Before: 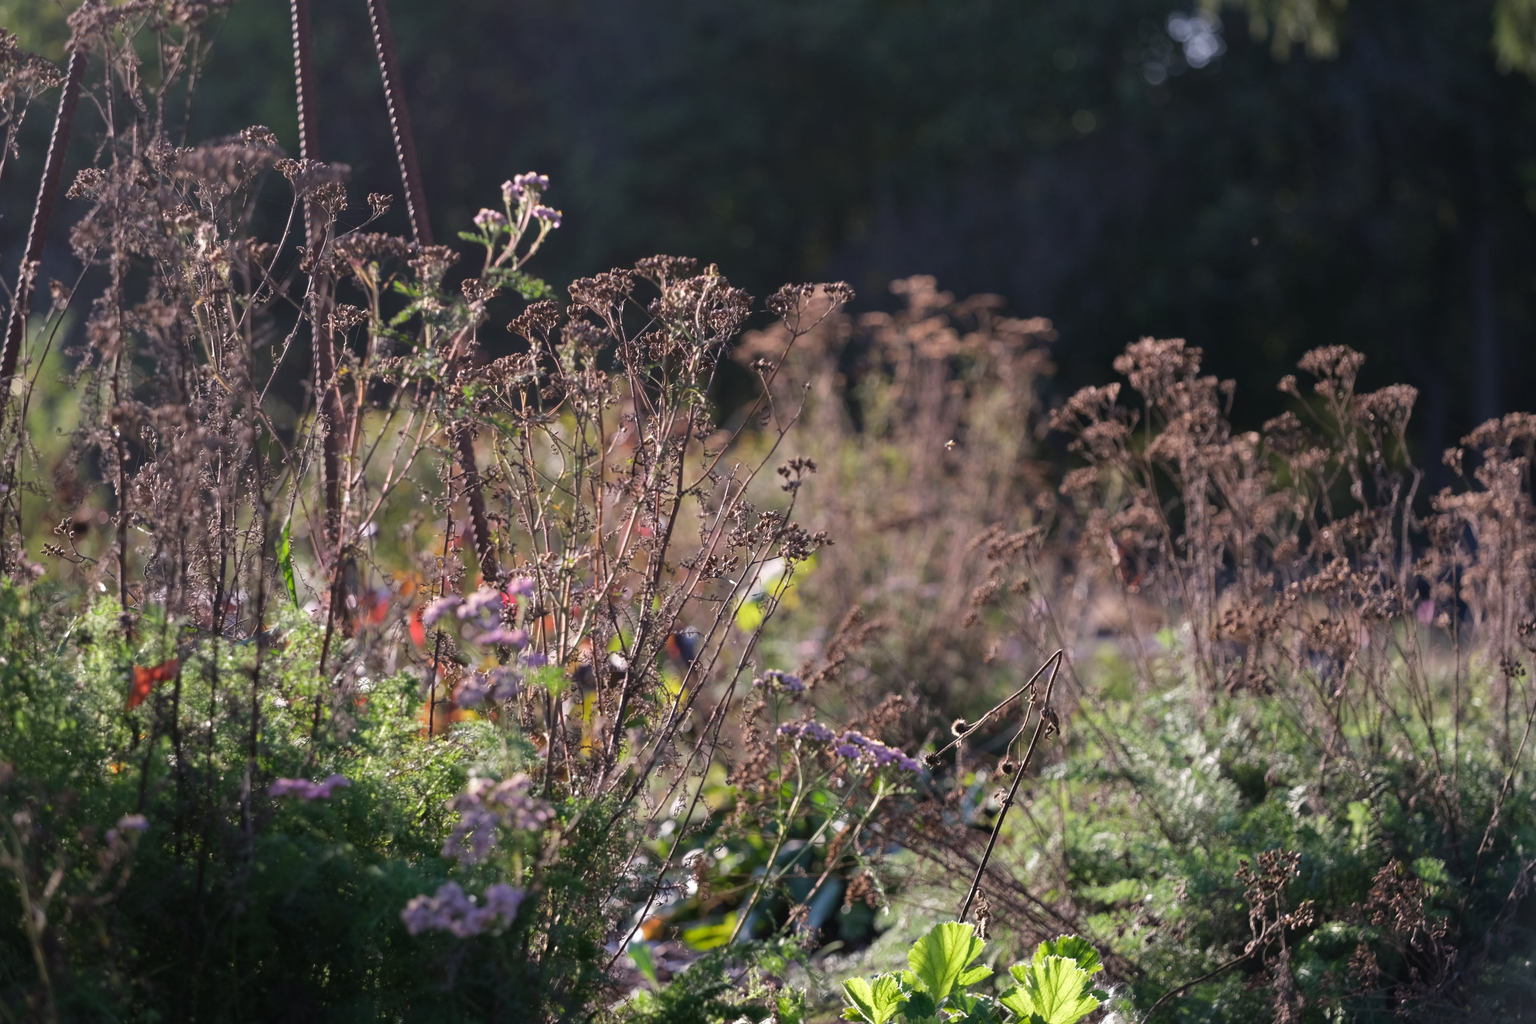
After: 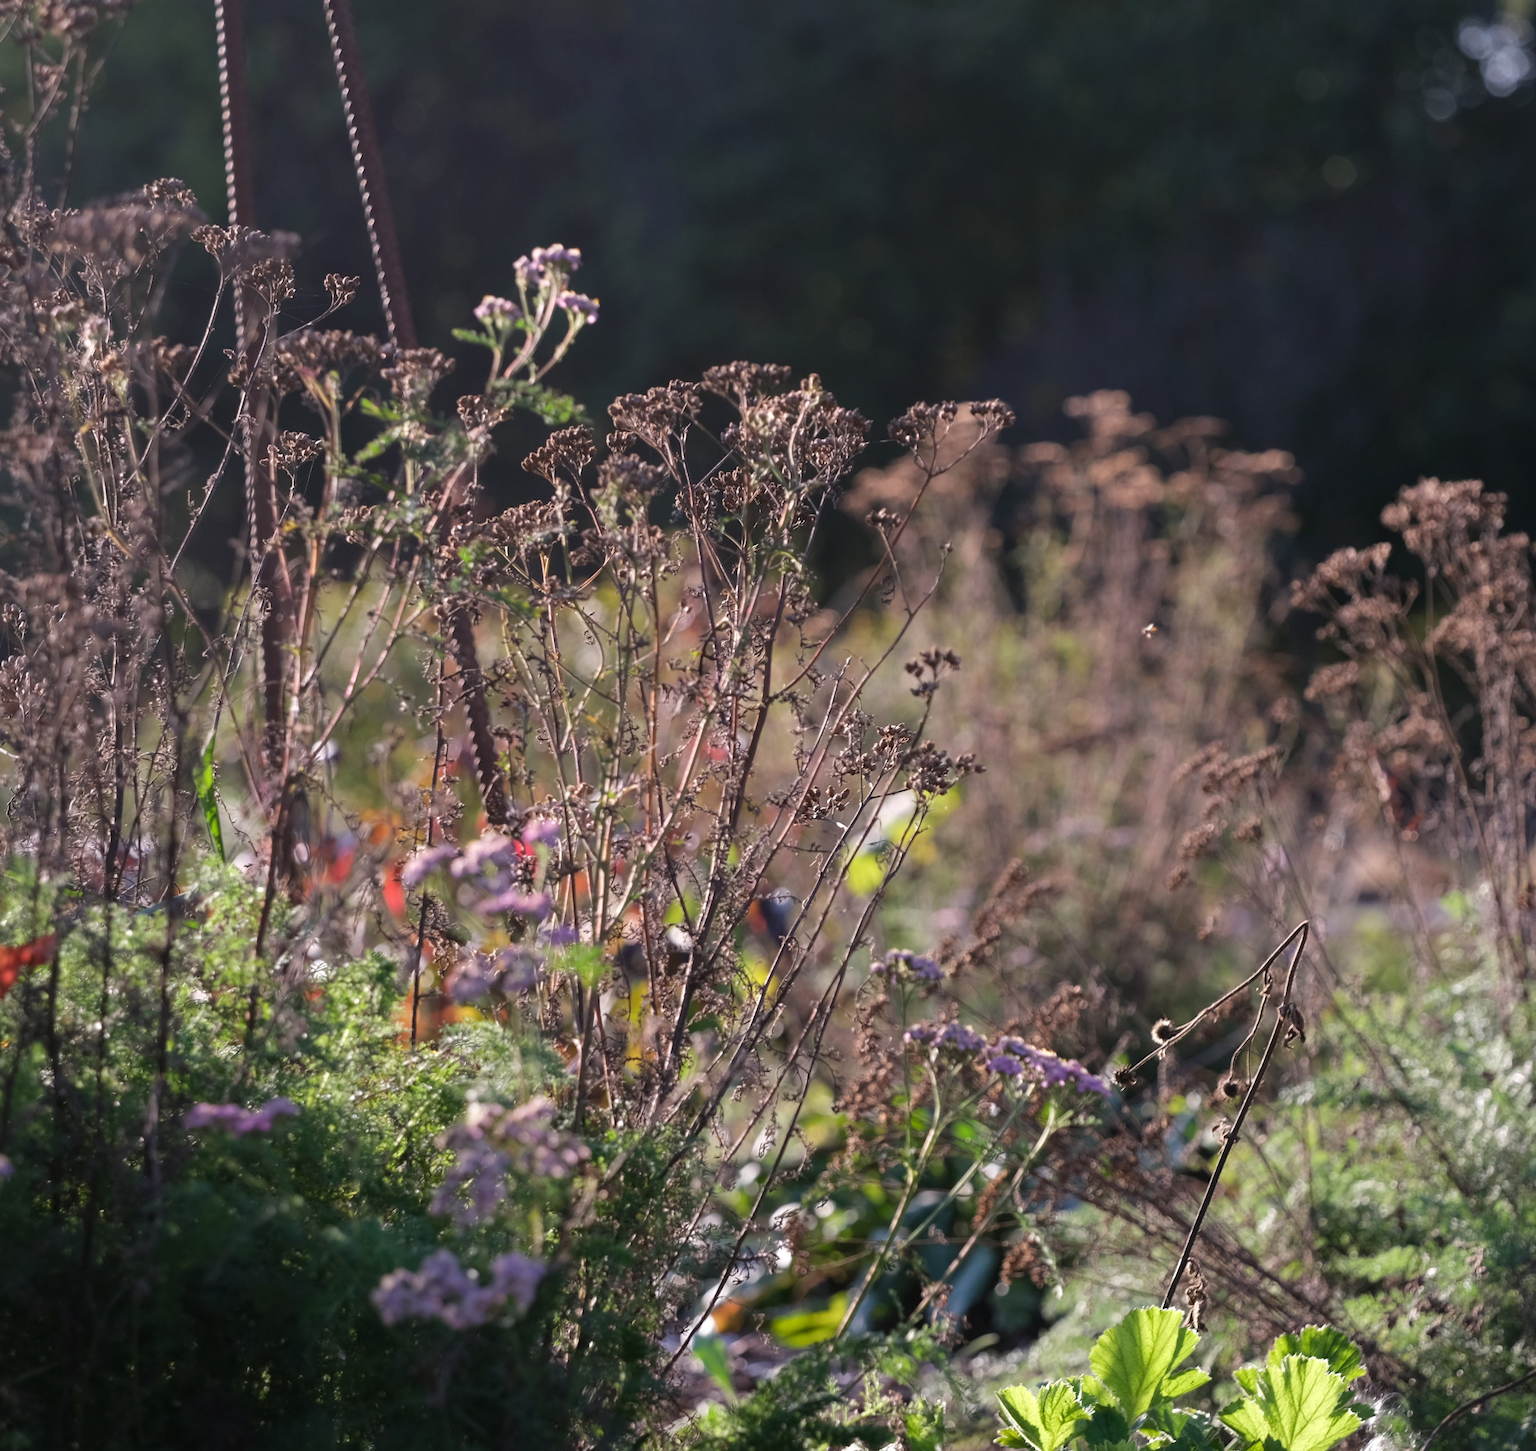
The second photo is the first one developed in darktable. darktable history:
crop and rotate: left 9.063%, right 20.381%
